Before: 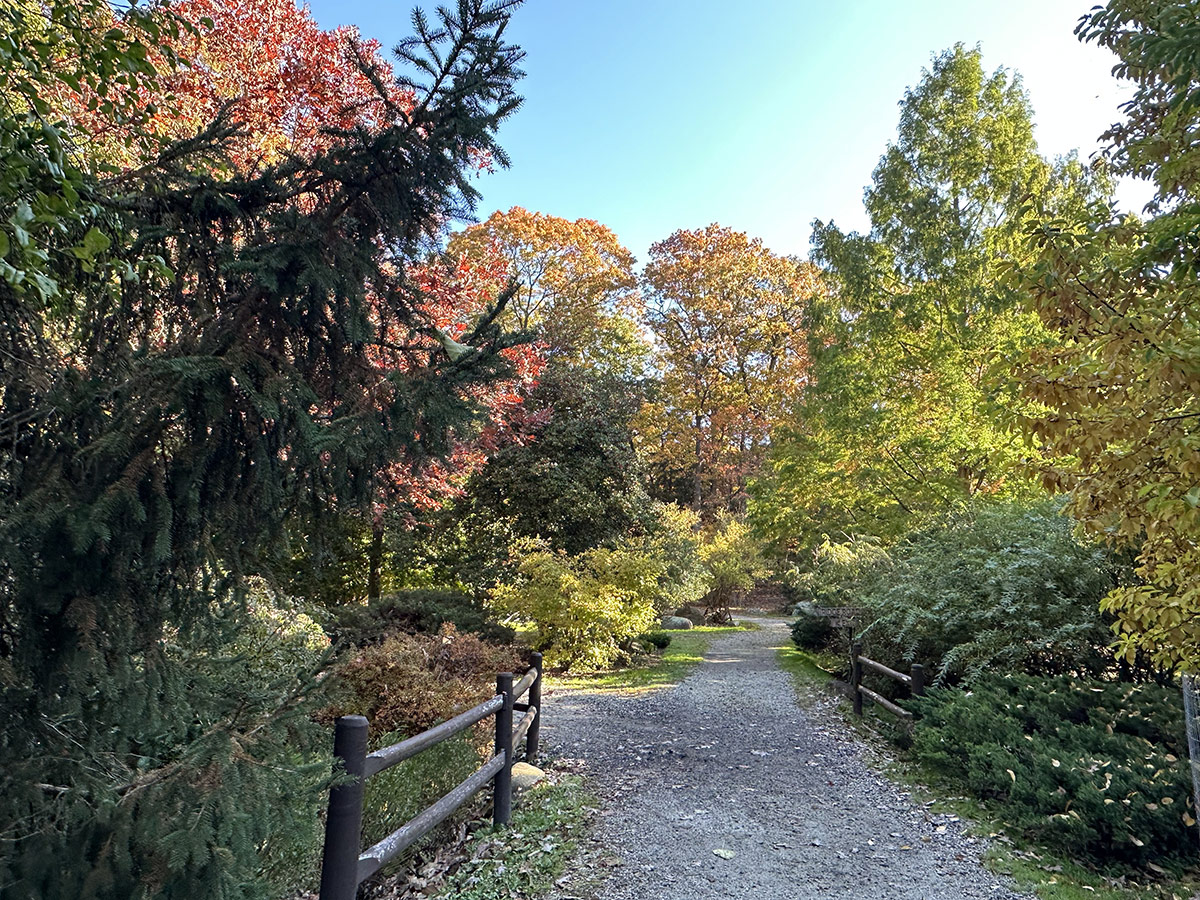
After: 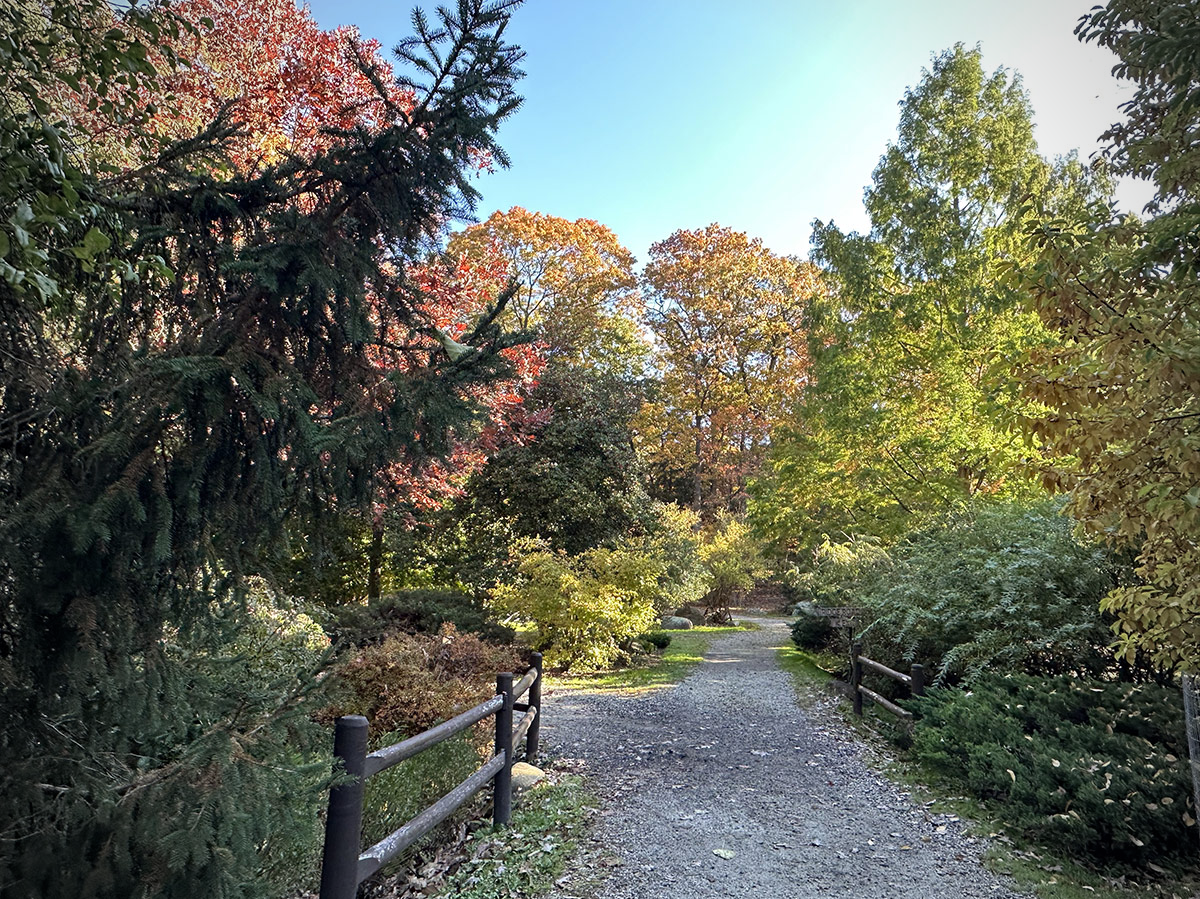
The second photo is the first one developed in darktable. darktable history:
vignetting: fall-off start 74.49%, fall-off radius 65.9%, brightness -0.628, saturation -0.68
crop: bottom 0.071%
